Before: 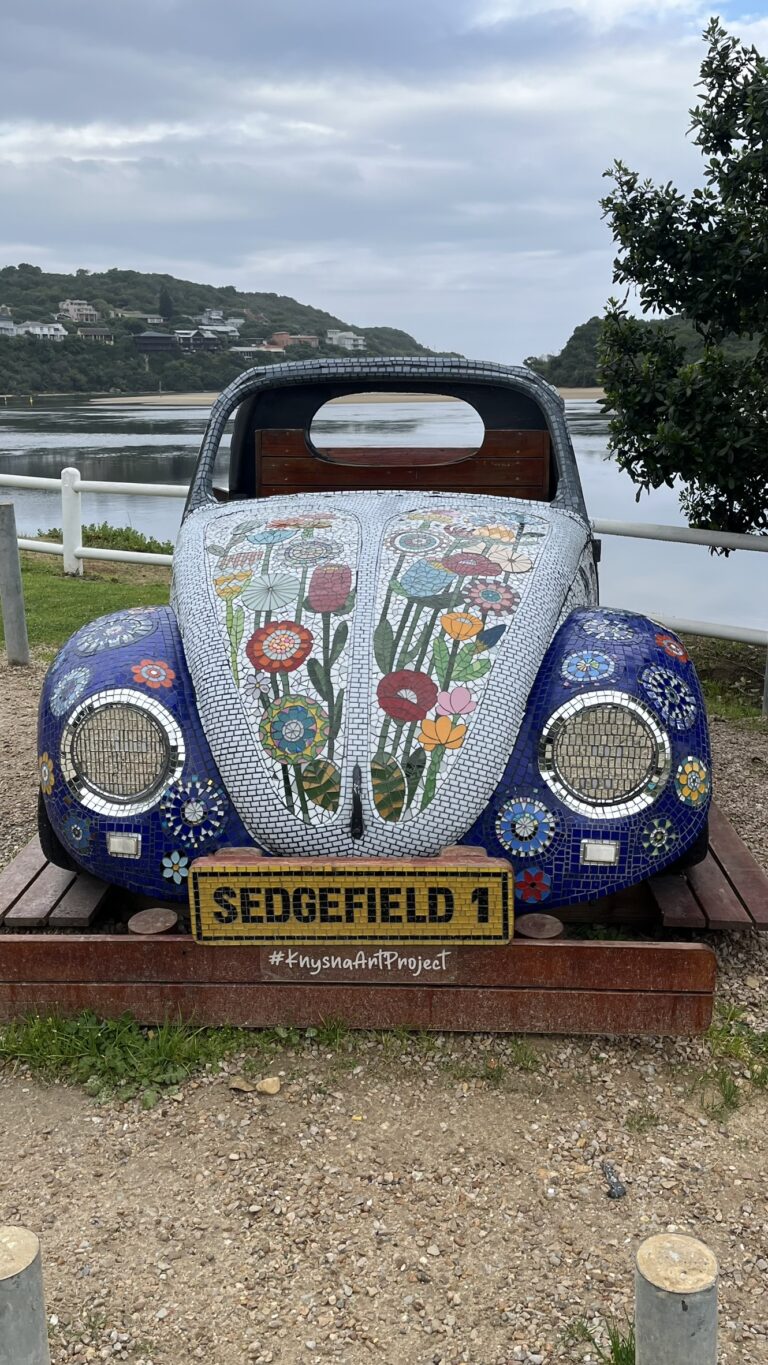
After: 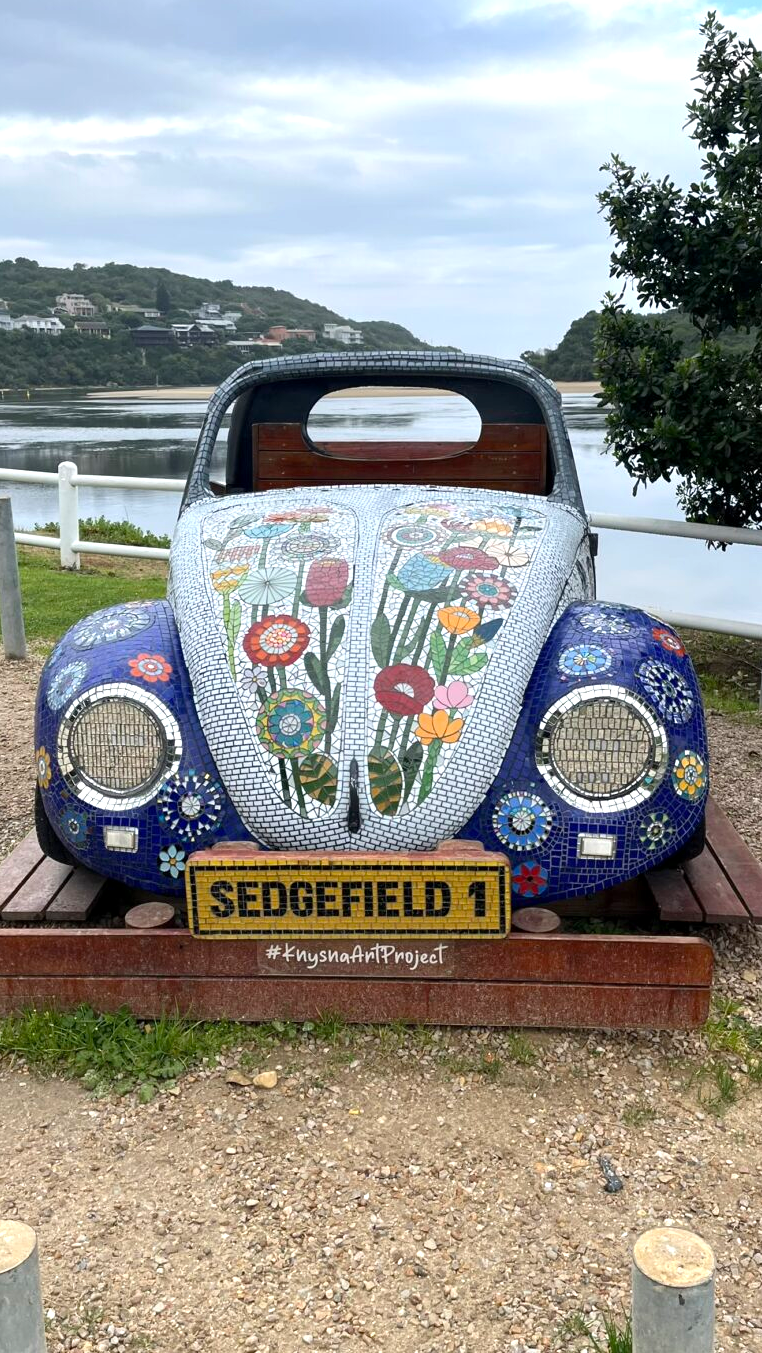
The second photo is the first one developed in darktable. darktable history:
crop: left 0.434%, top 0.485%, right 0.244%, bottom 0.386%
exposure: black level correction 0.001, exposure 0.5 EV, compensate exposure bias true, compensate highlight preservation false
